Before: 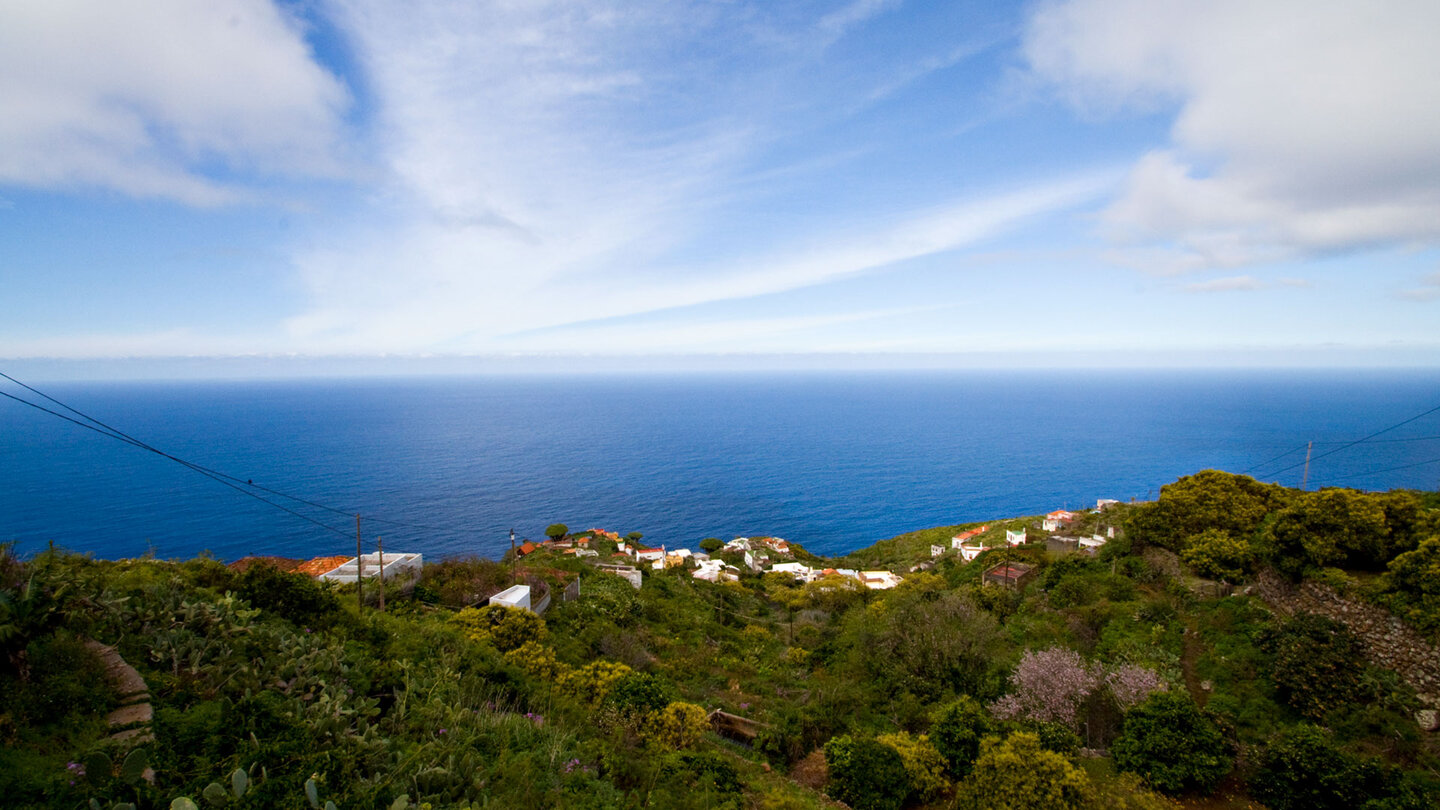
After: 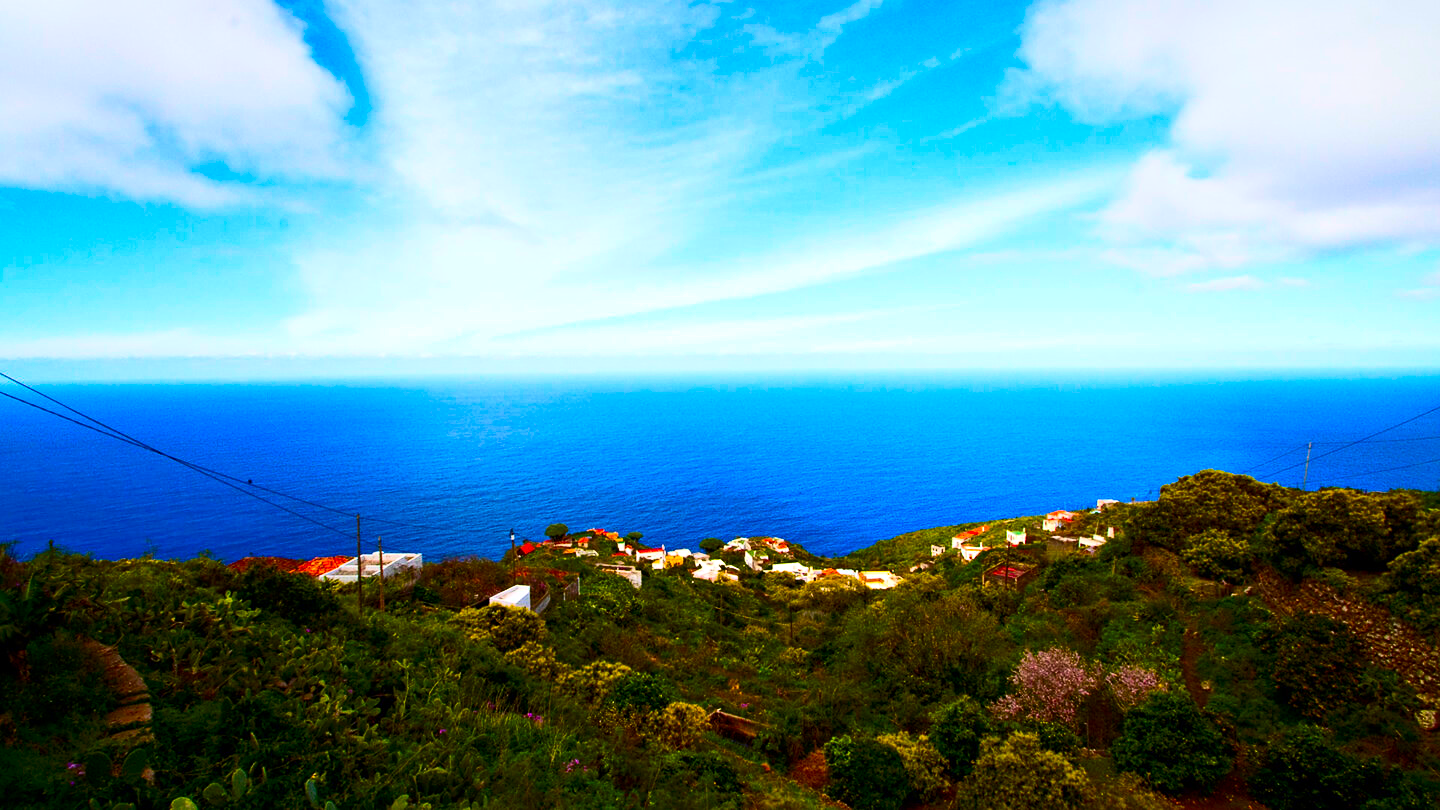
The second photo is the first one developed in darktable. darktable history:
sharpen: amount 0.21
contrast brightness saturation: contrast 0.268, brightness 0.012, saturation 0.858
color balance rgb: highlights gain › luminance 15.035%, perceptual saturation grading › global saturation 14.701%, global vibrance 20%
